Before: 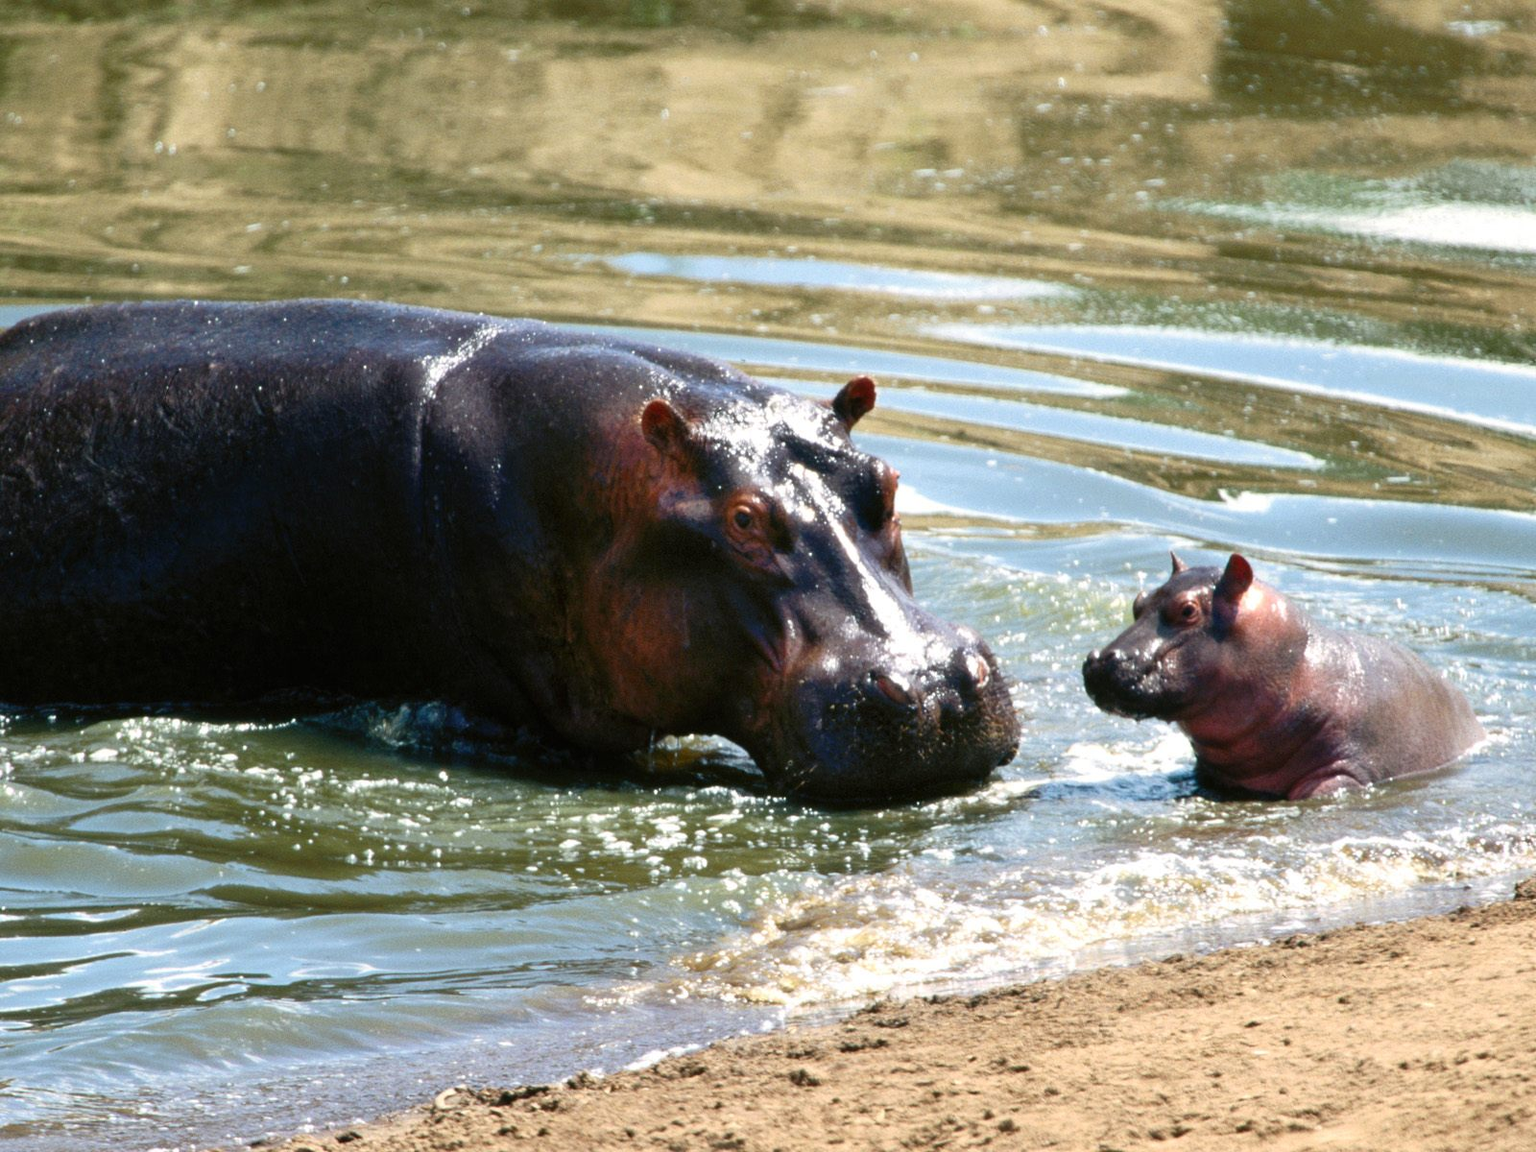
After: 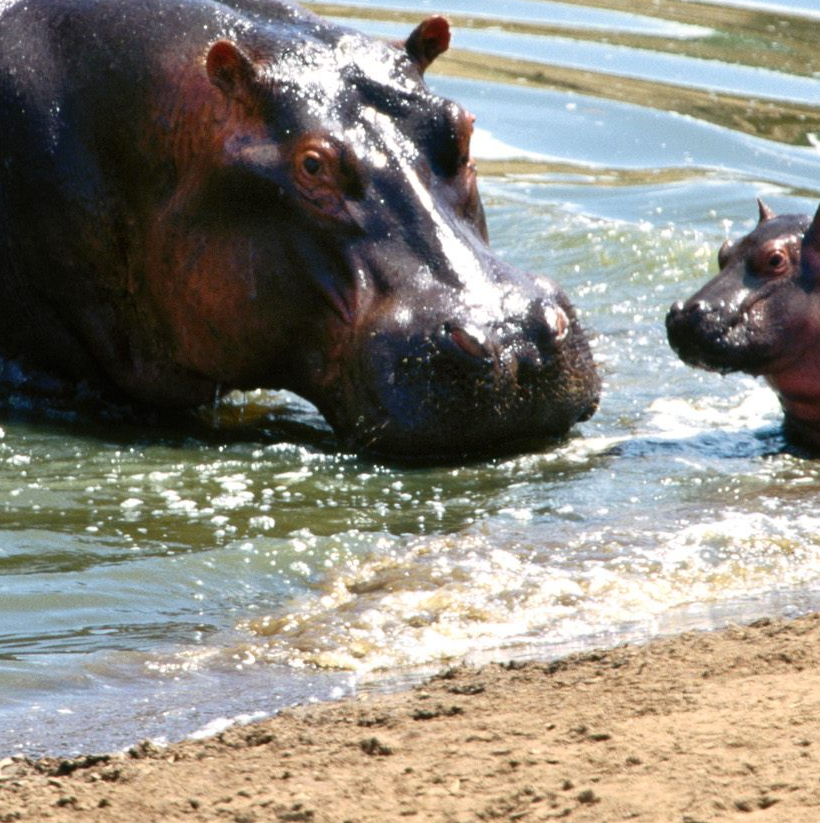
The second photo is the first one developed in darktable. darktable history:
crop and rotate: left 28.879%, top 31.366%, right 19.864%
